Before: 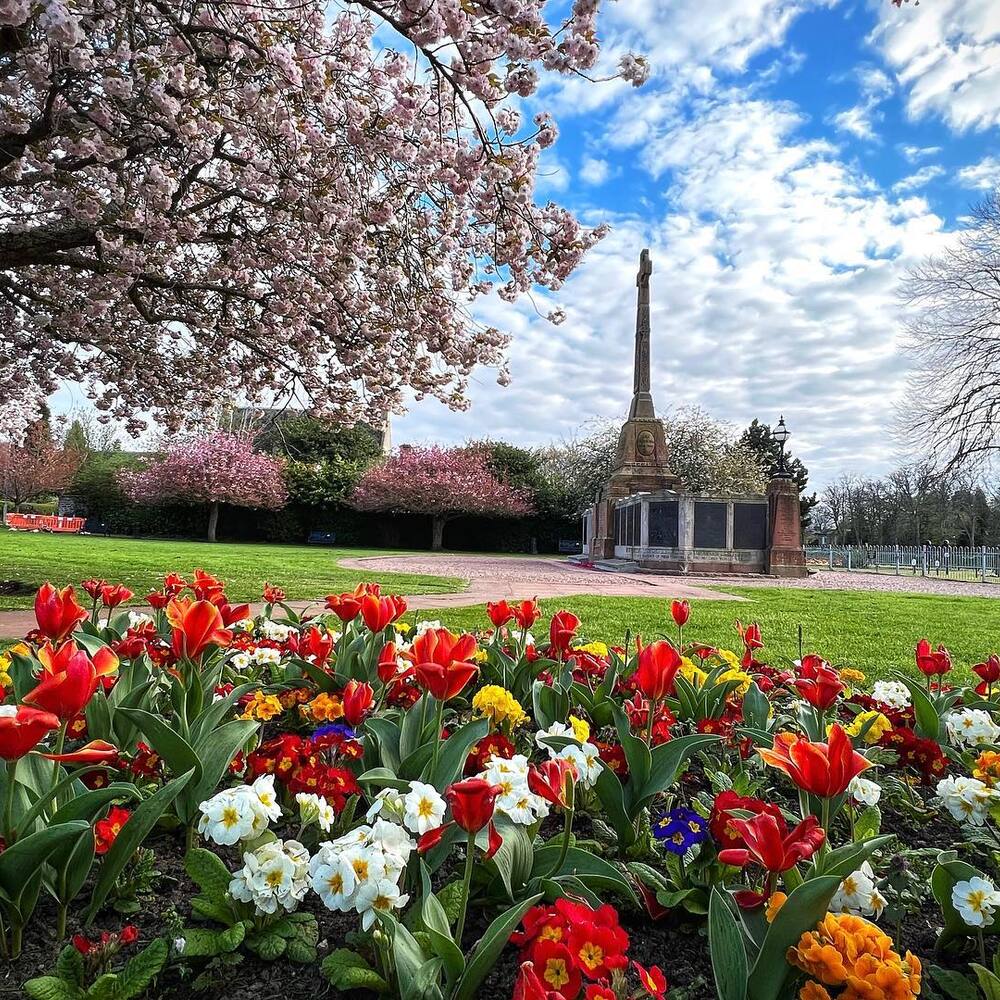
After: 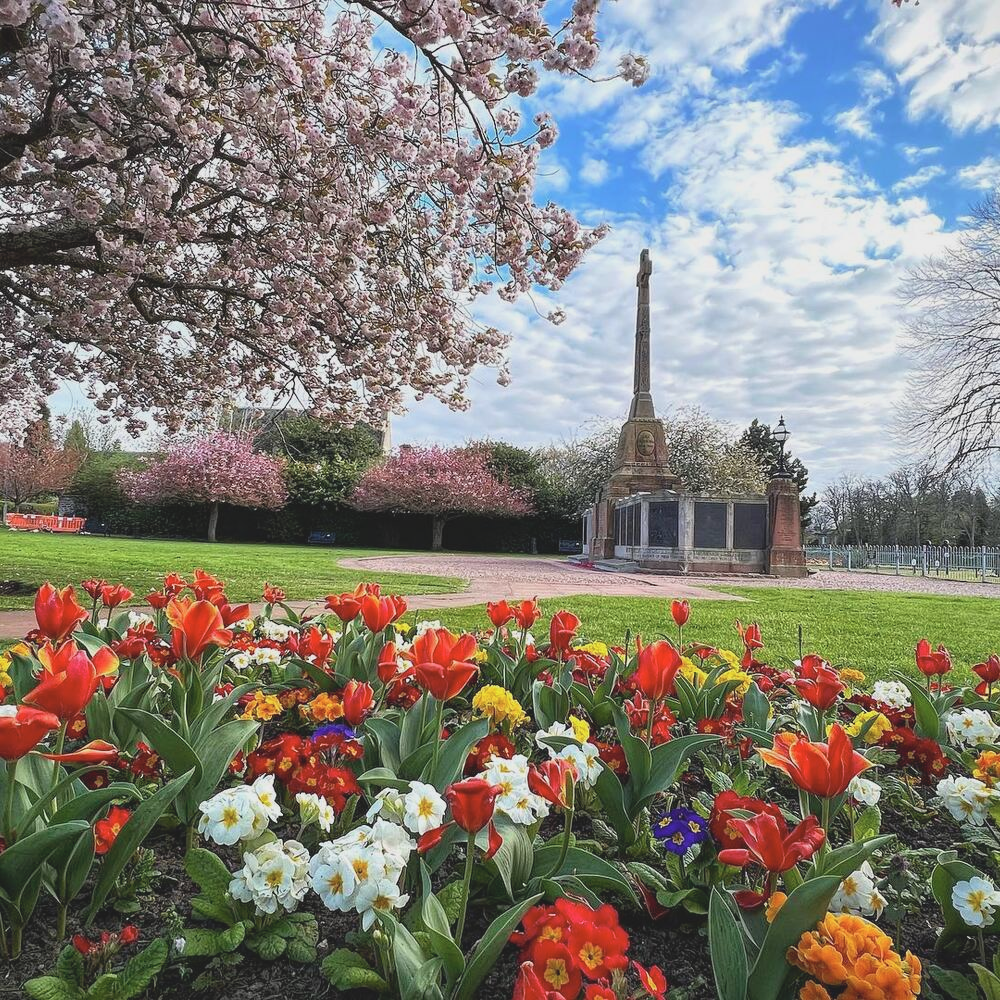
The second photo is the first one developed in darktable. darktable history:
contrast brightness saturation: contrast -0.156, brightness 0.055, saturation -0.118
